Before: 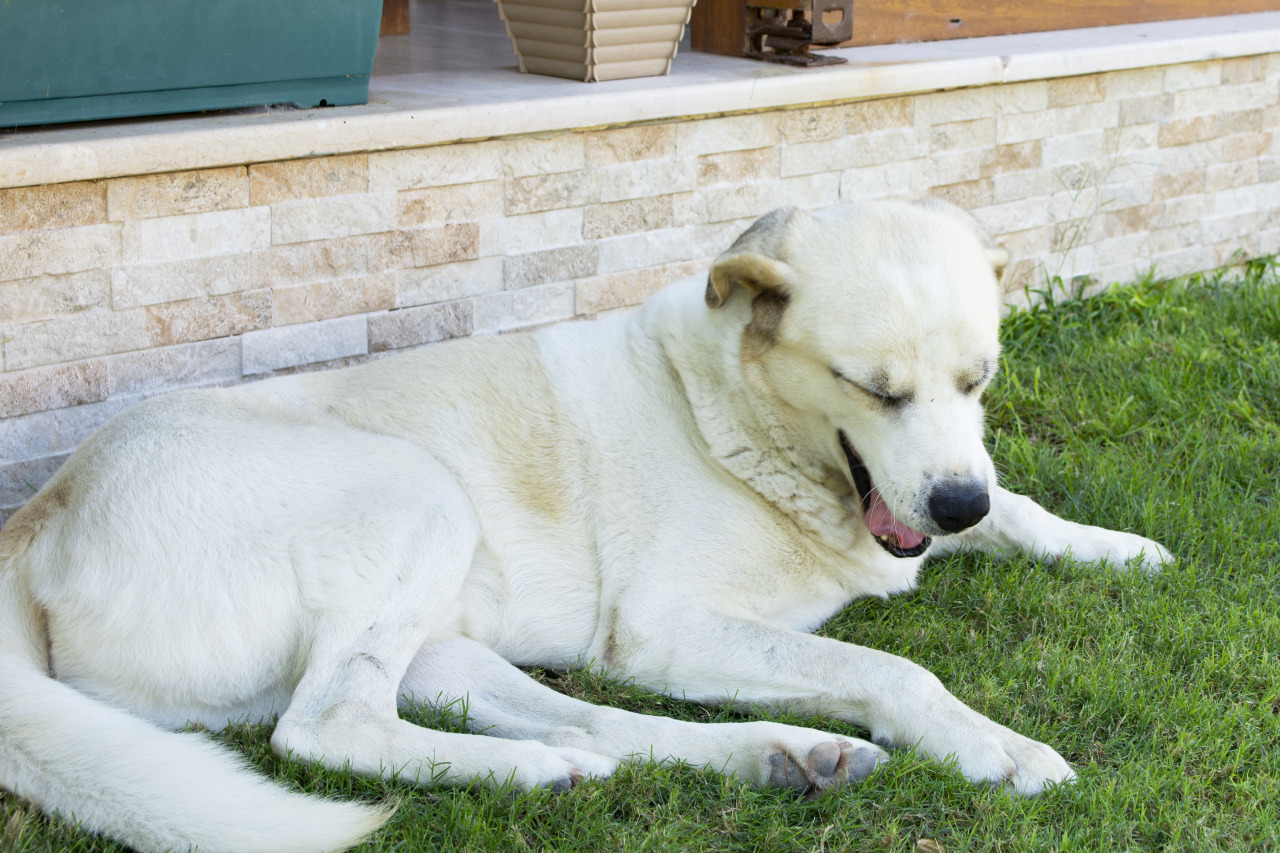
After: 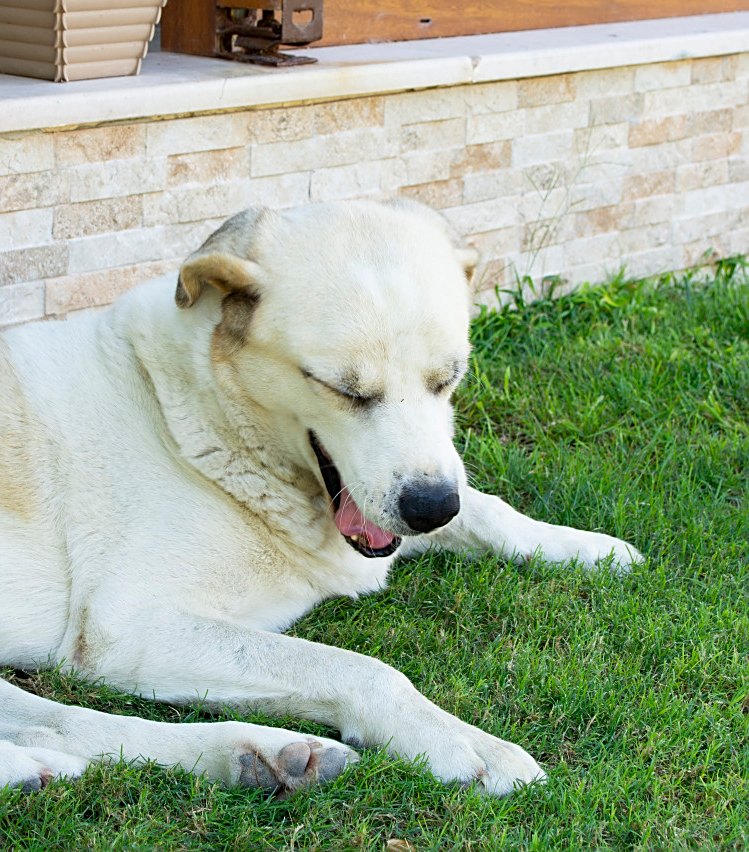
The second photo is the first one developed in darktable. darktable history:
sharpen: on, module defaults
crop: left 41.427%
